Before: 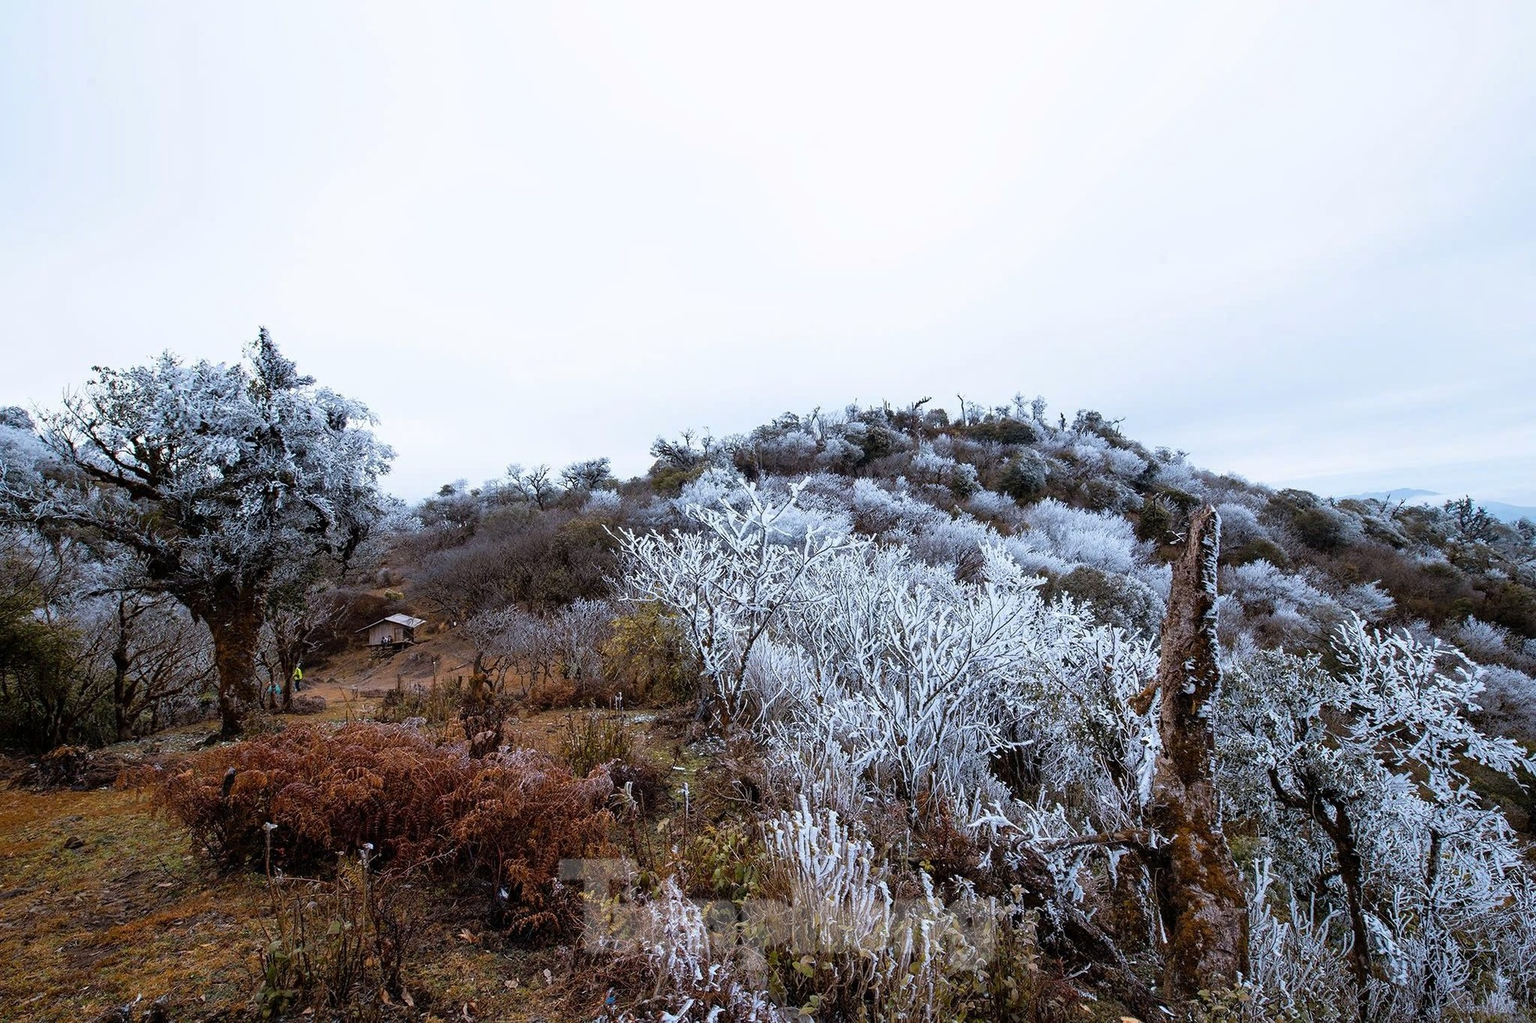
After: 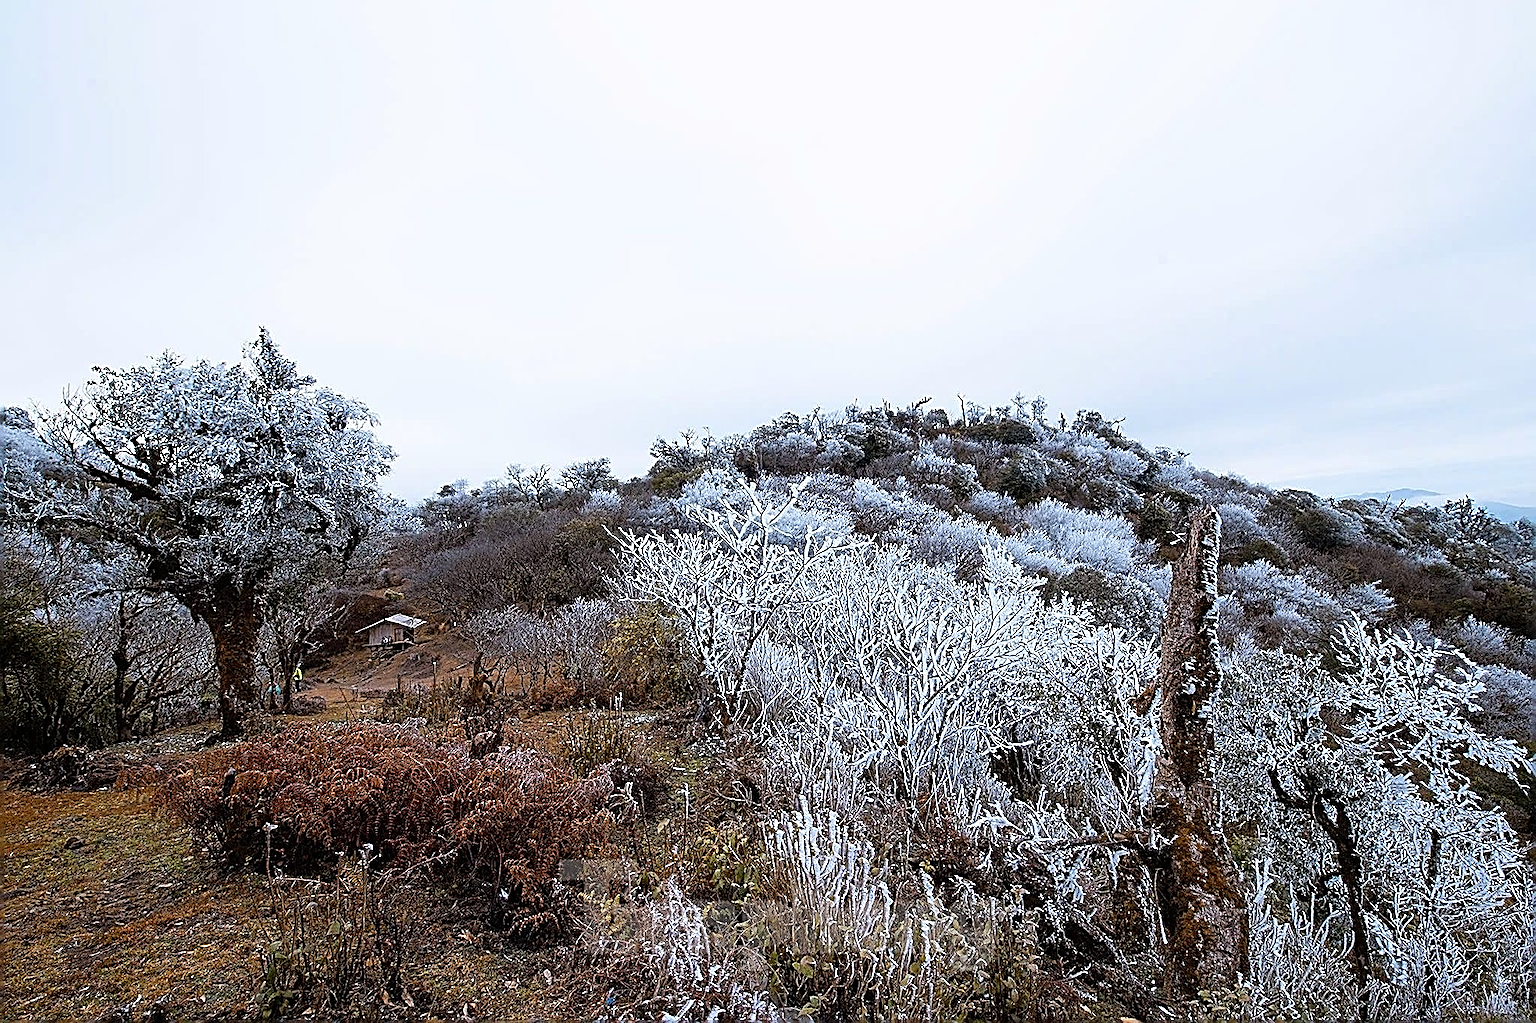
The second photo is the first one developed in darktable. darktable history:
sharpen: amount 1.876
